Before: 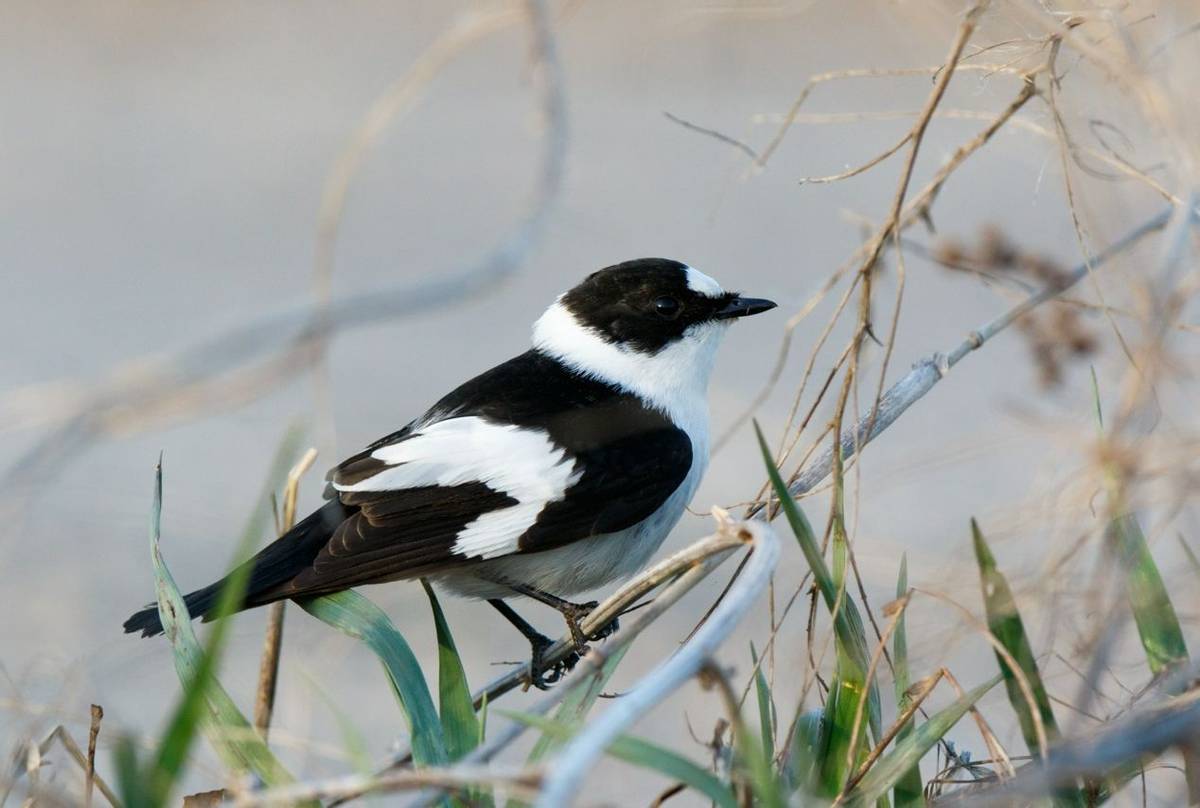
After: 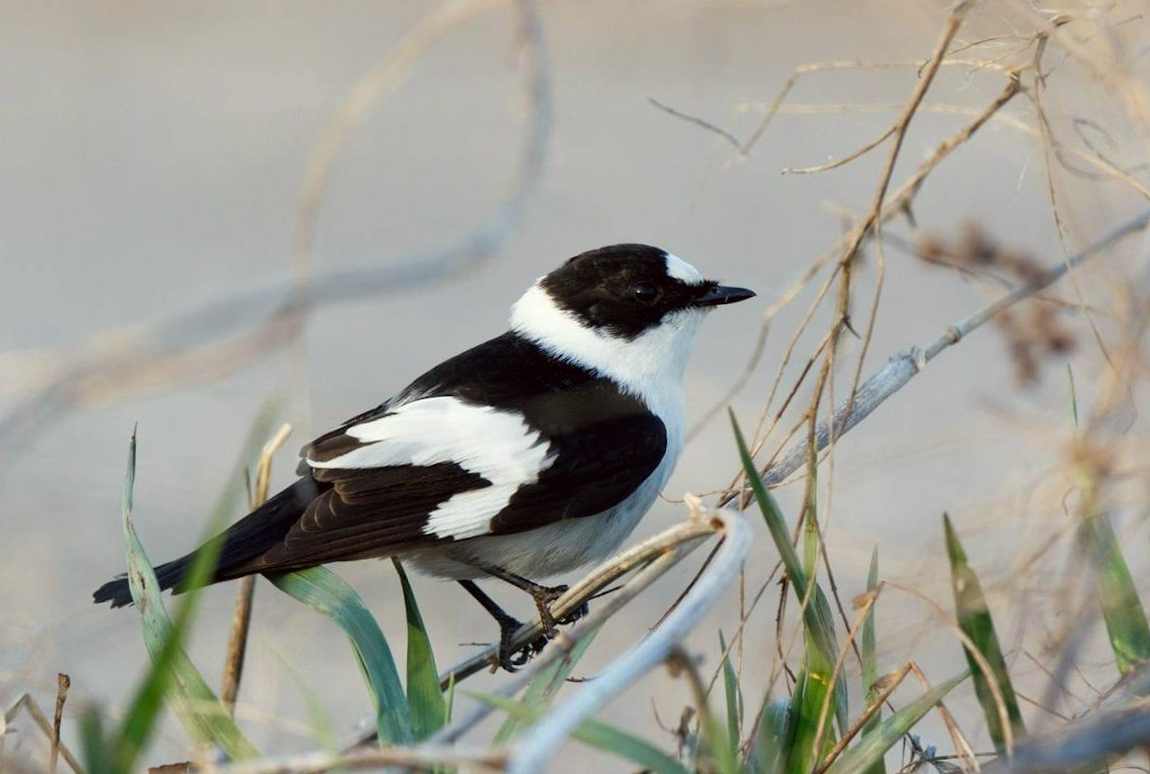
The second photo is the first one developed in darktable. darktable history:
color correction: highlights a* -0.95, highlights b* 4.5, shadows a* 3.55
crop and rotate: angle -1.69°
